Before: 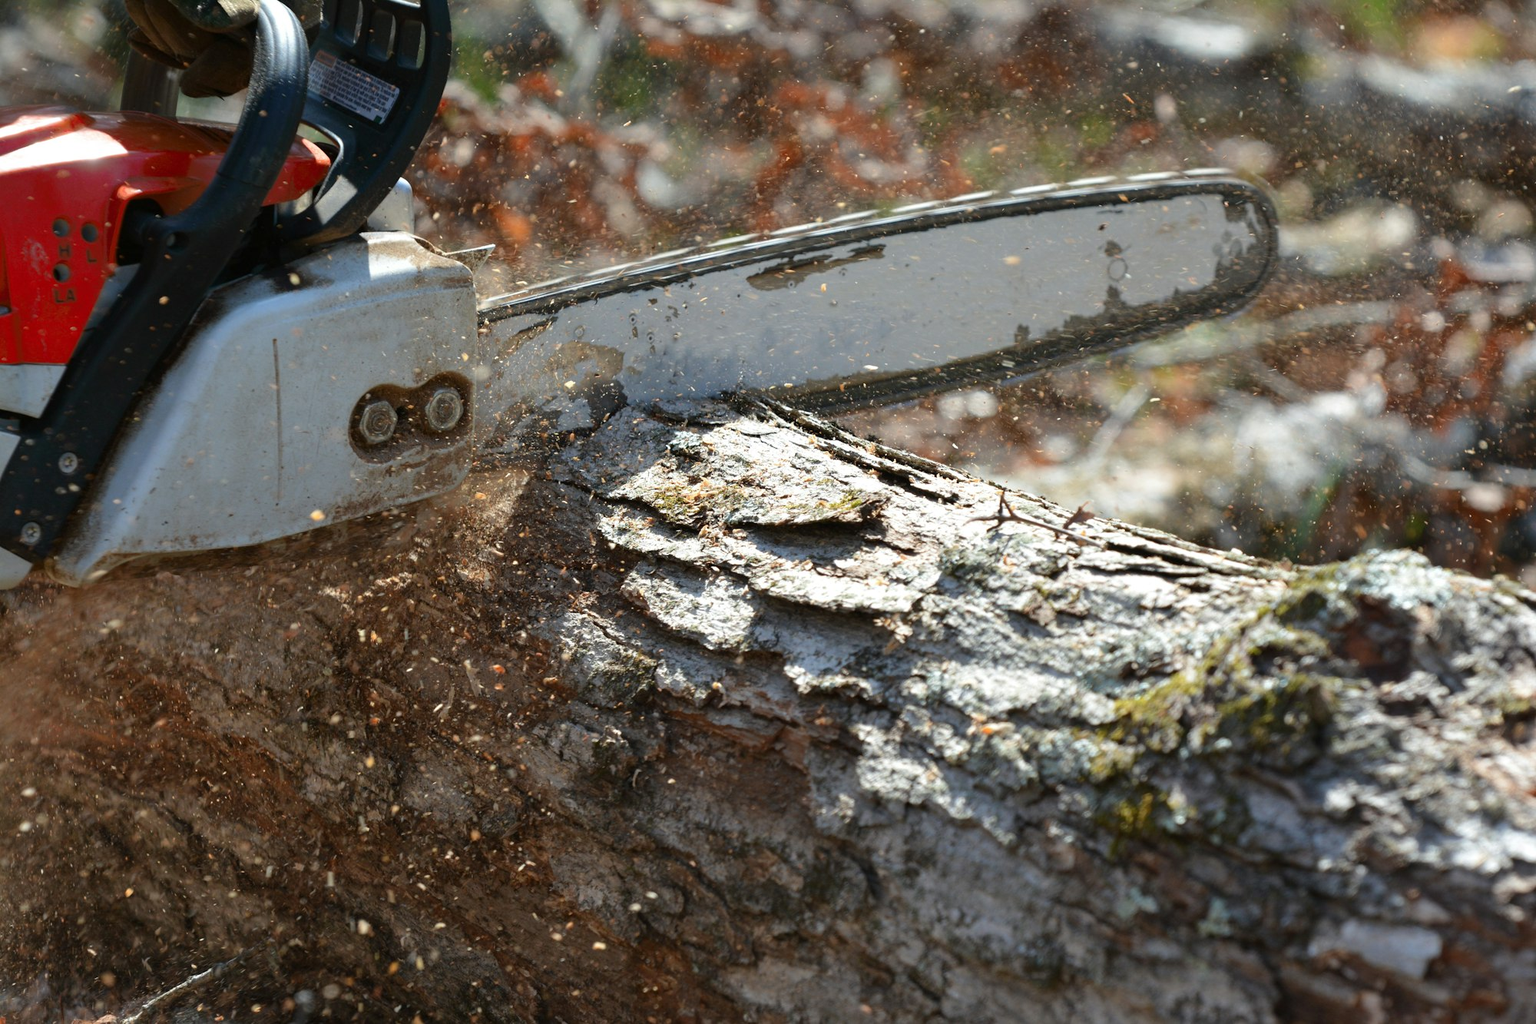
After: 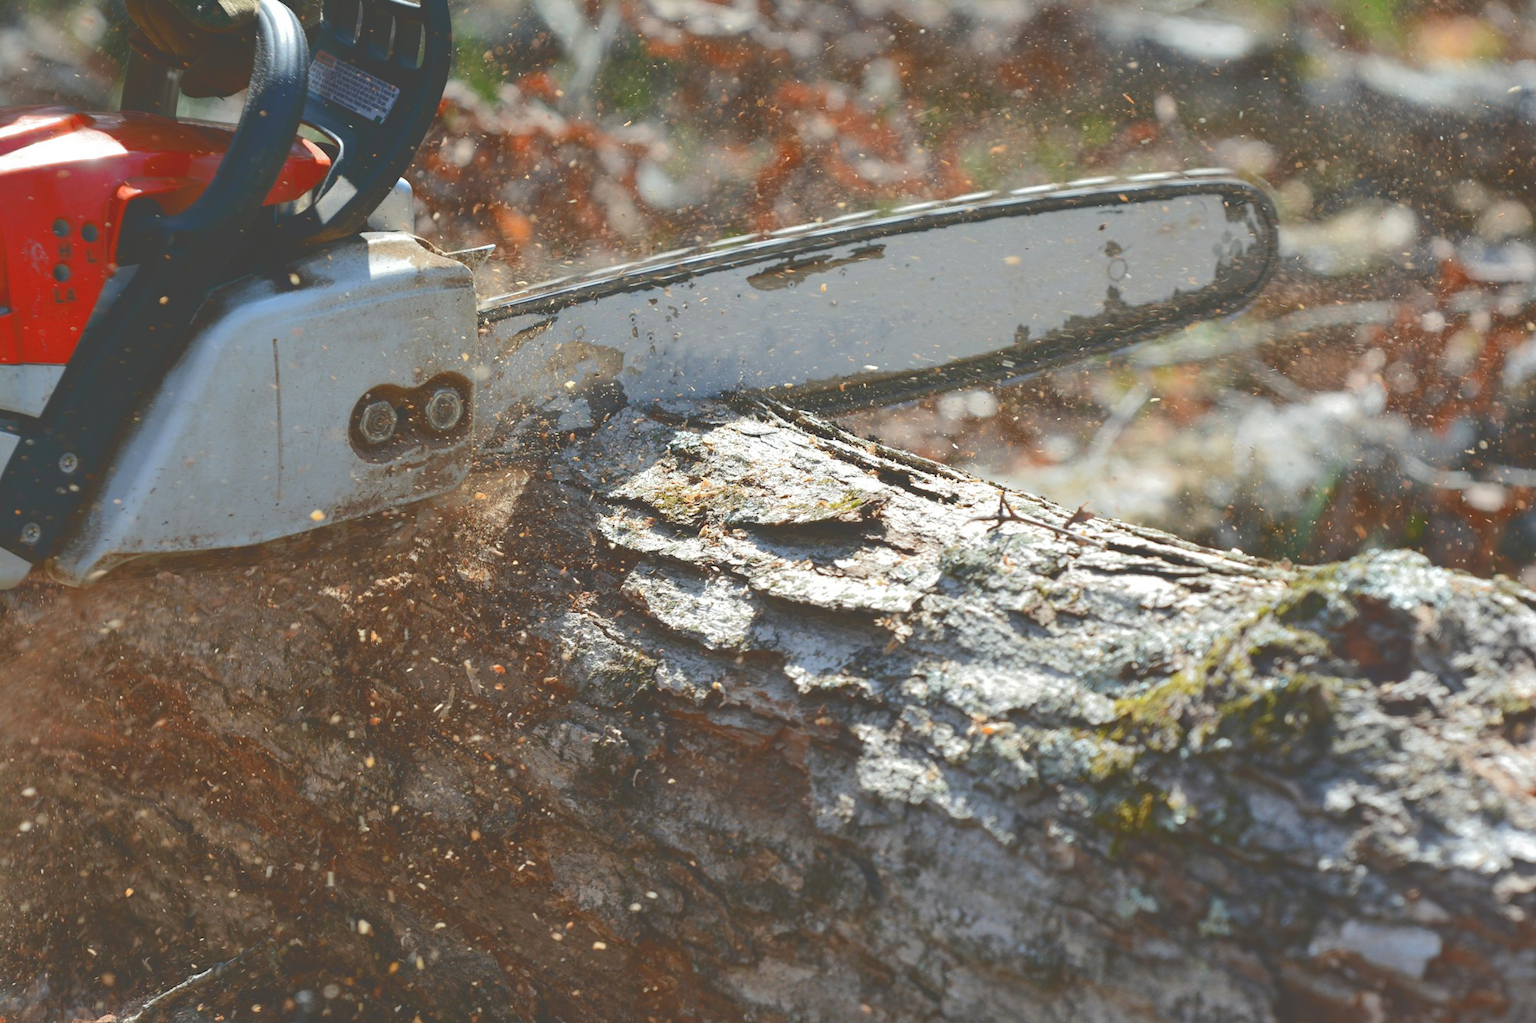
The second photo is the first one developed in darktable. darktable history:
tone curve: curves: ch0 [(0, 0) (0.003, 0.264) (0.011, 0.264) (0.025, 0.265) (0.044, 0.269) (0.069, 0.273) (0.1, 0.28) (0.136, 0.292) (0.177, 0.309) (0.224, 0.336) (0.277, 0.371) (0.335, 0.412) (0.399, 0.469) (0.468, 0.533) (0.543, 0.595) (0.623, 0.66) (0.709, 0.73) (0.801, 0.8) (0.898, 0.854) (1, 1)], color space Lab, independent channels, preserve colors none
